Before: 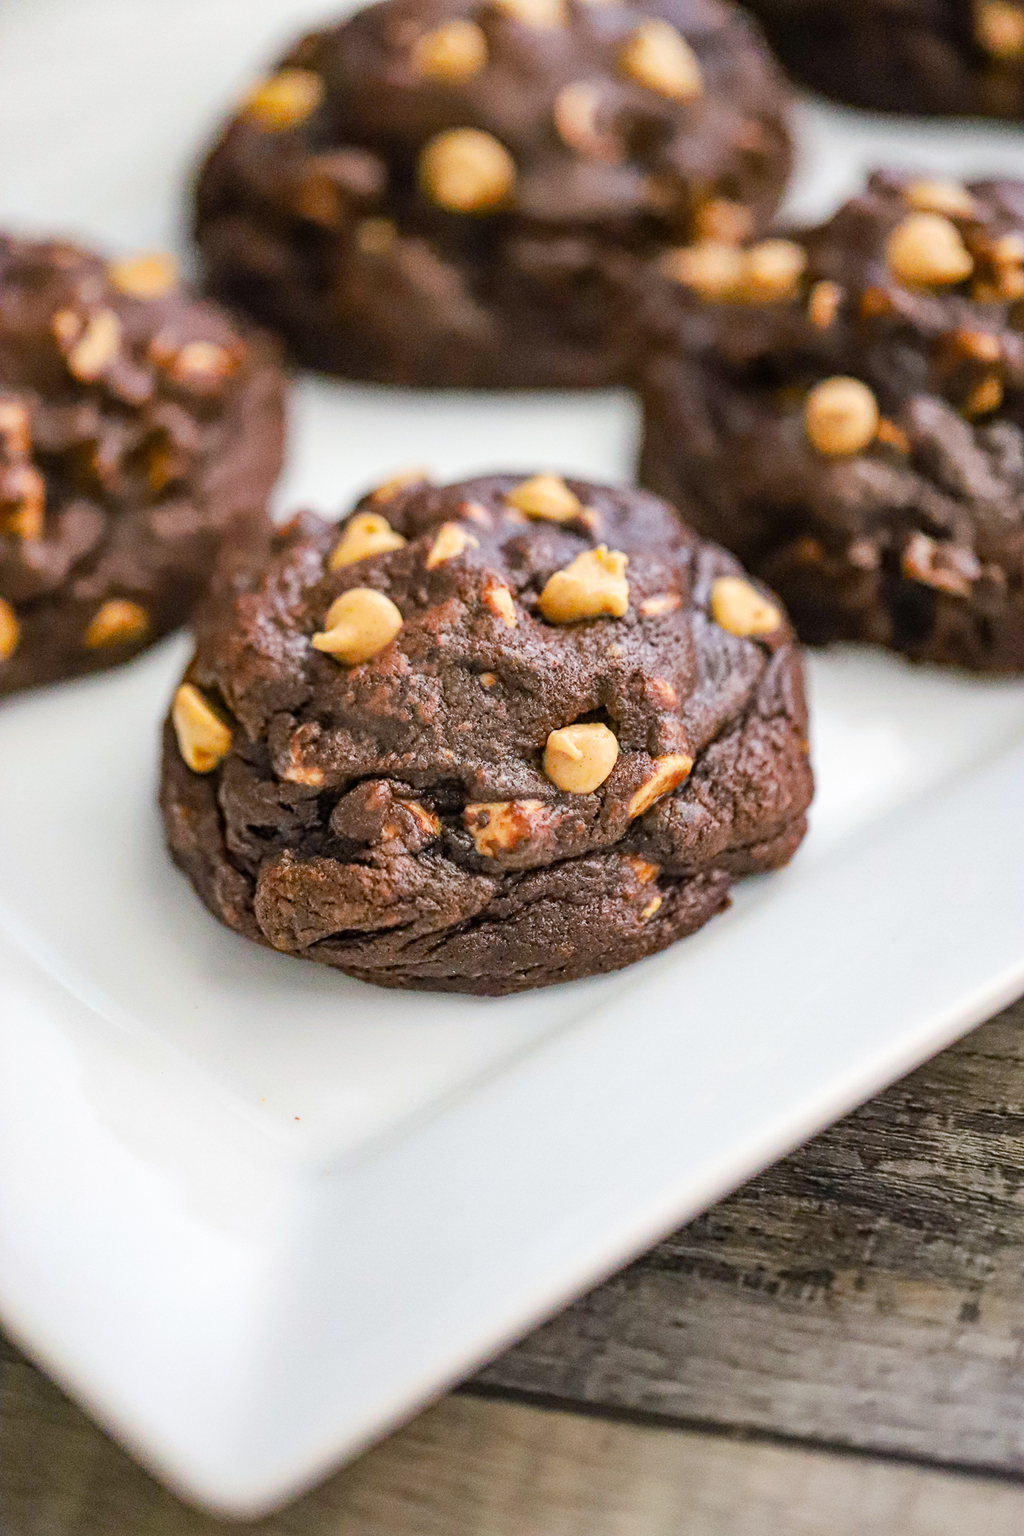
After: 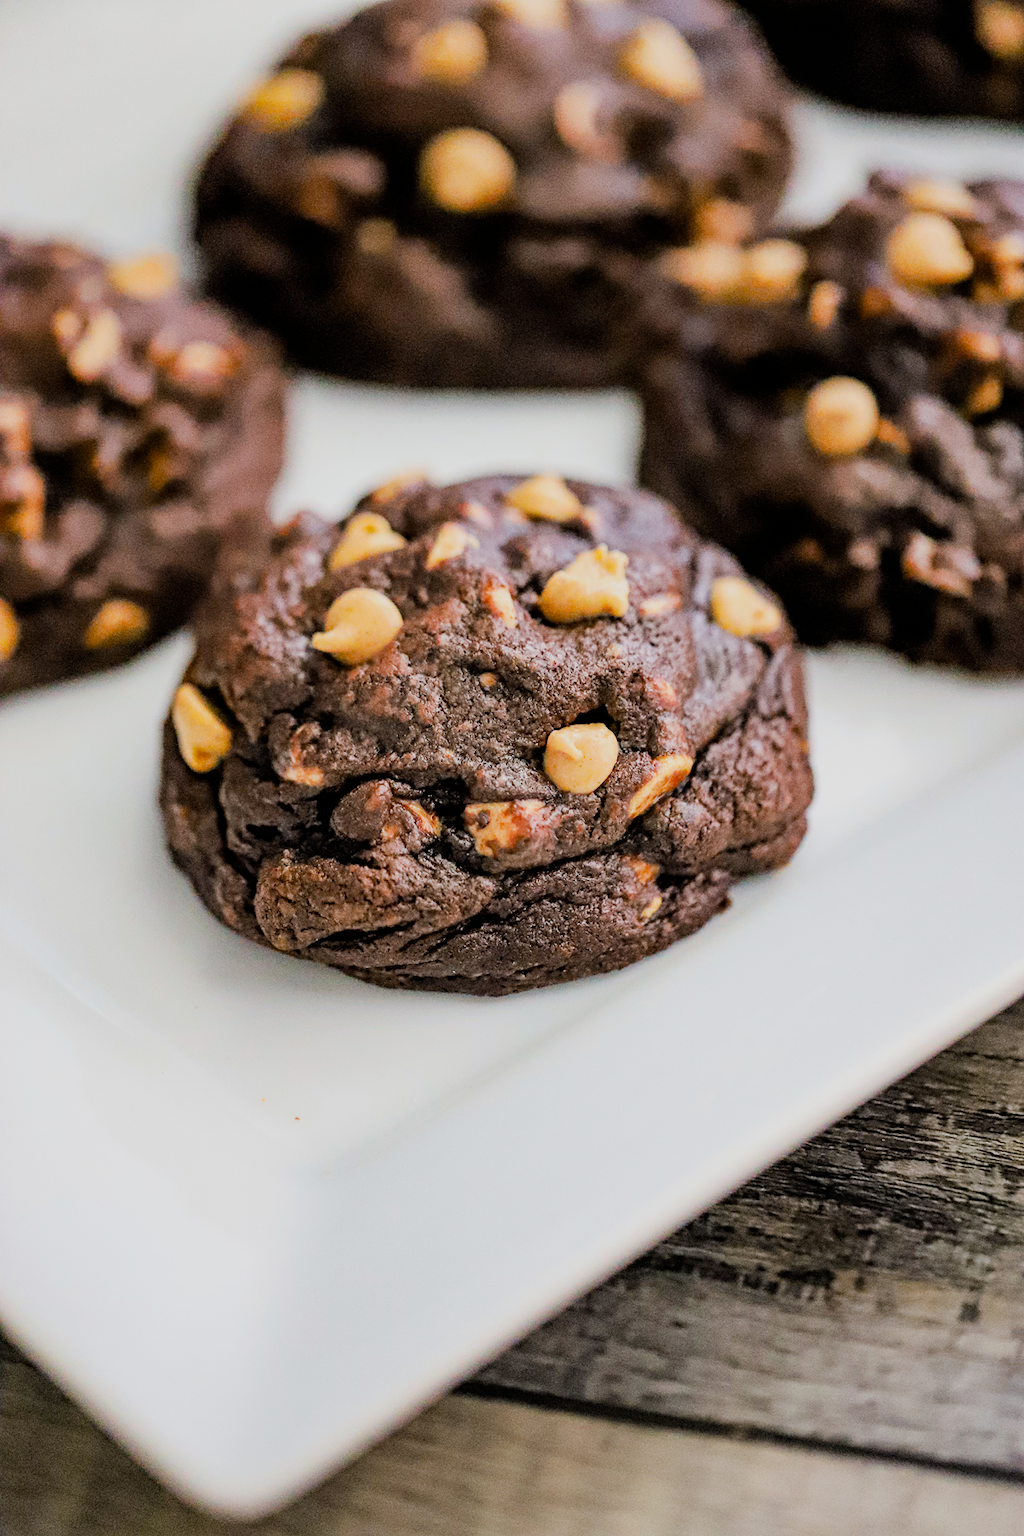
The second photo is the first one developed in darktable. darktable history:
filmic rgb: black relative exposure -5.02 EV, white relative exposure 3.97 EV, hardness 2.91, contrast 1.2, iterations of high-quality reconstruction 10
